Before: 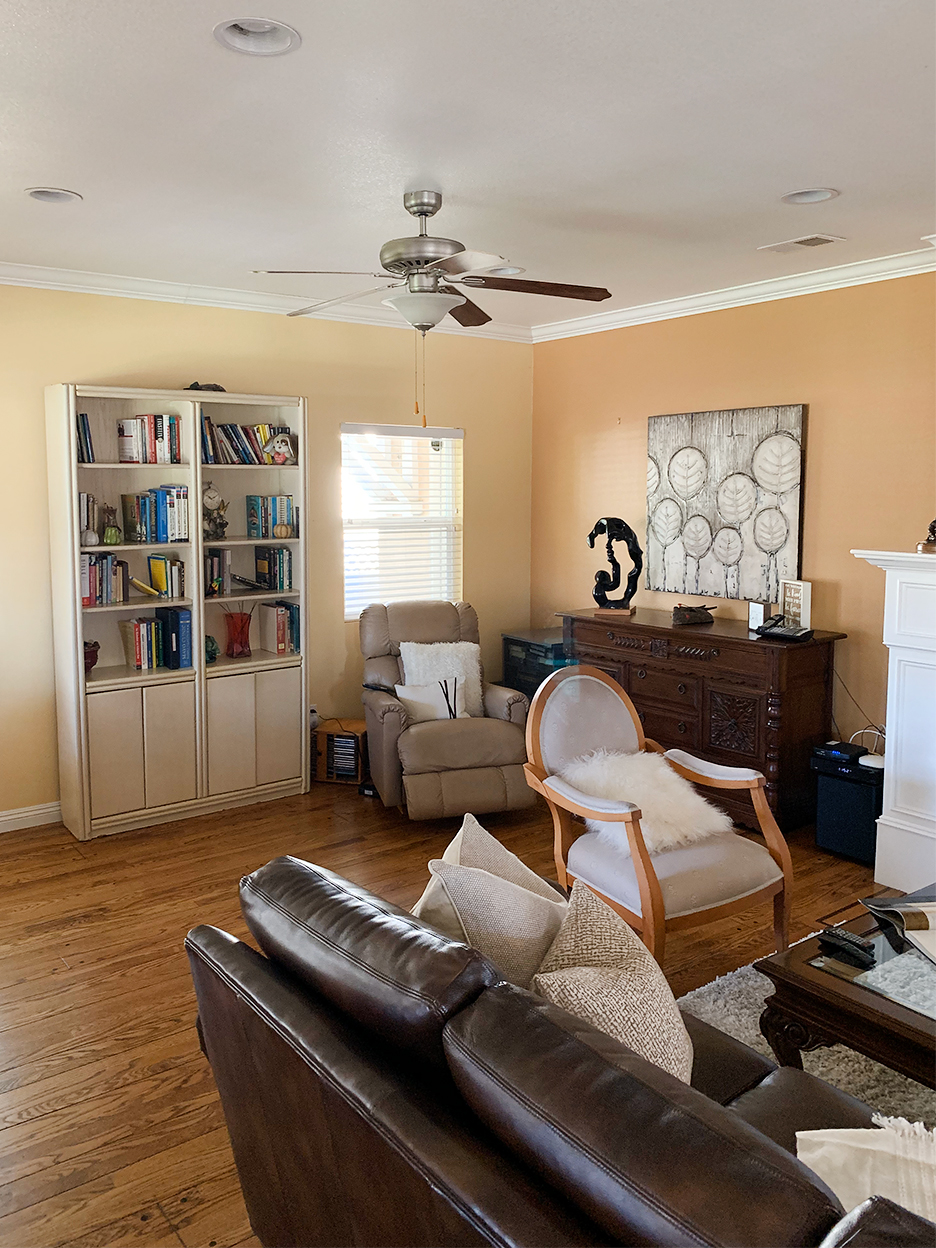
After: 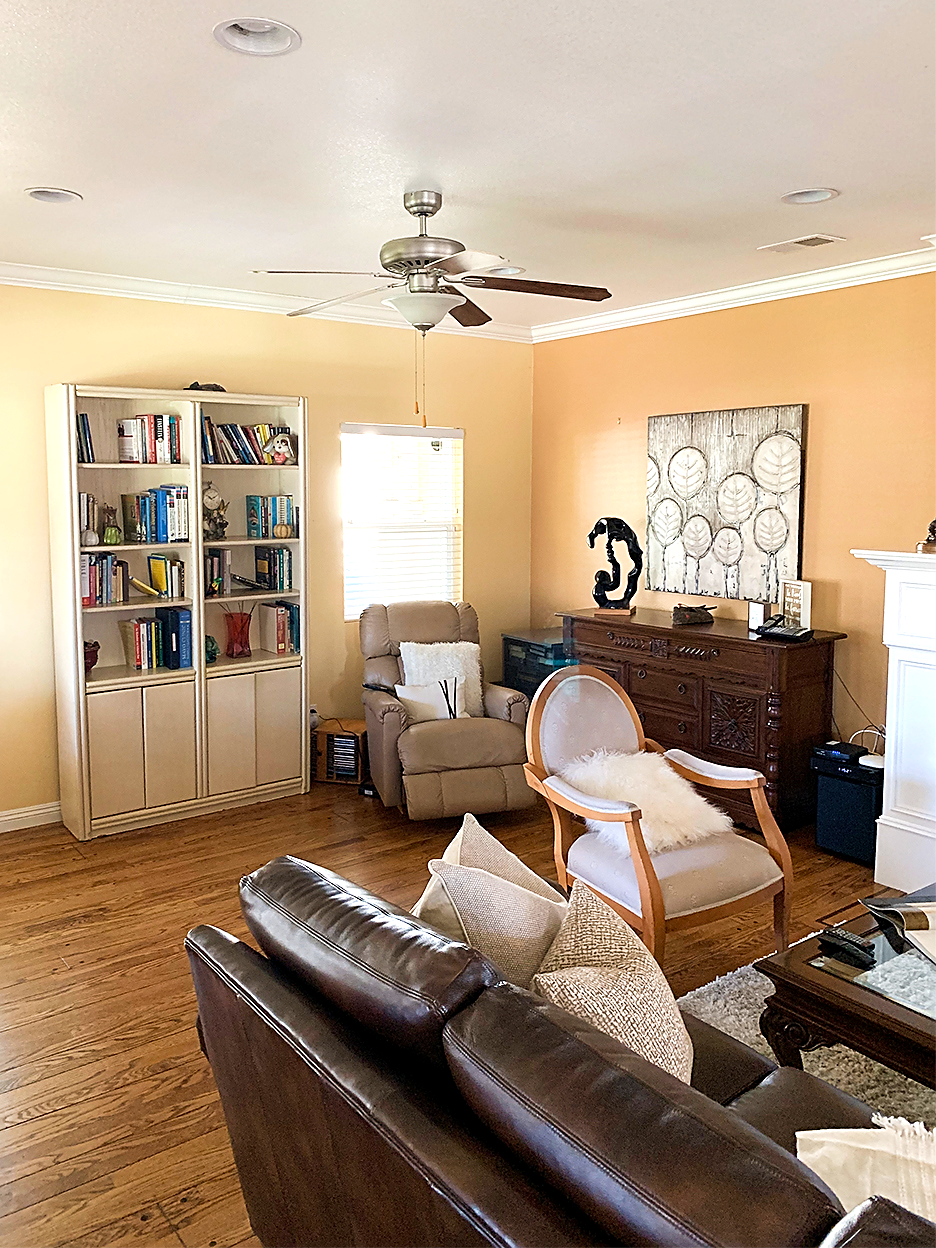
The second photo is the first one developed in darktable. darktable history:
velvia: on, module defaults
sharpen: on, module defaults
exposure: black level correction 0.001, exposure 0.499 EV, compensate highlight preservation false
